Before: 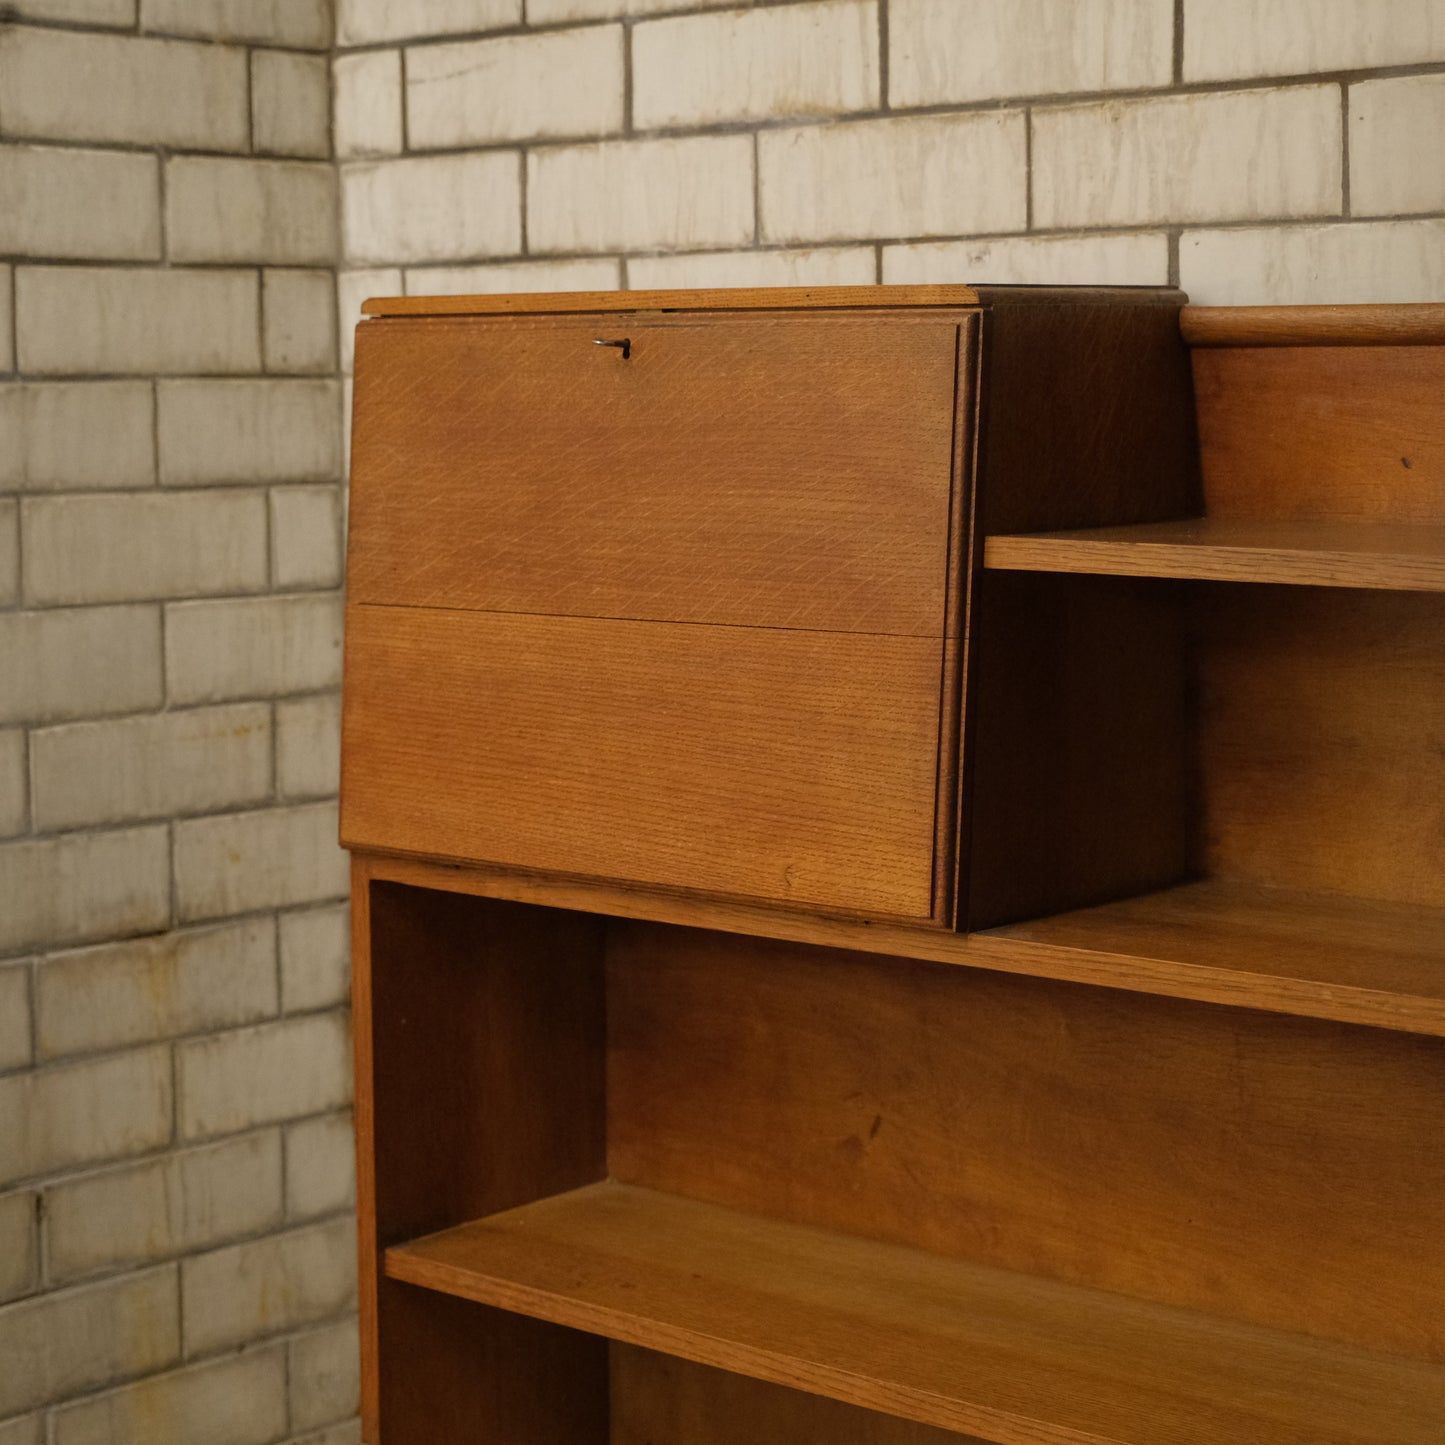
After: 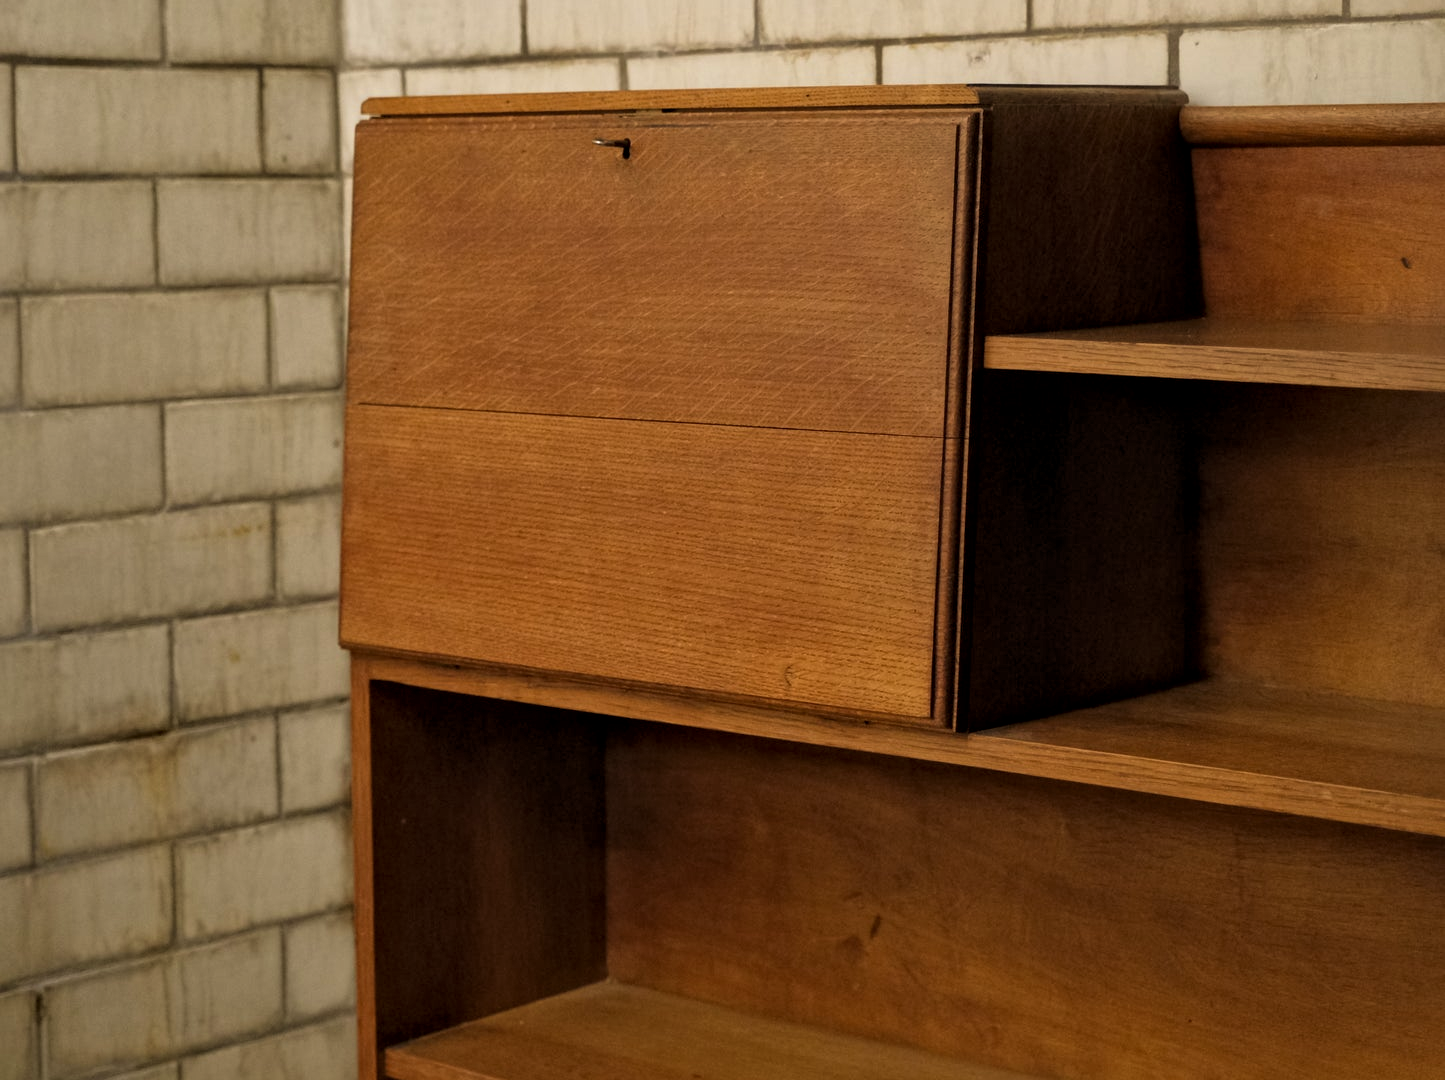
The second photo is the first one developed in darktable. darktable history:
levels: levels [0.031, 0.5, 0.969]
local contrast: mode bilateral grid, contrast 29, coarseness 26, midtone range 0.2
crop: top 13.9%, bottom 11.3%
exposure: exposure -0.053 EV, compensate highlight preservation false
velvia: on, module defaults
